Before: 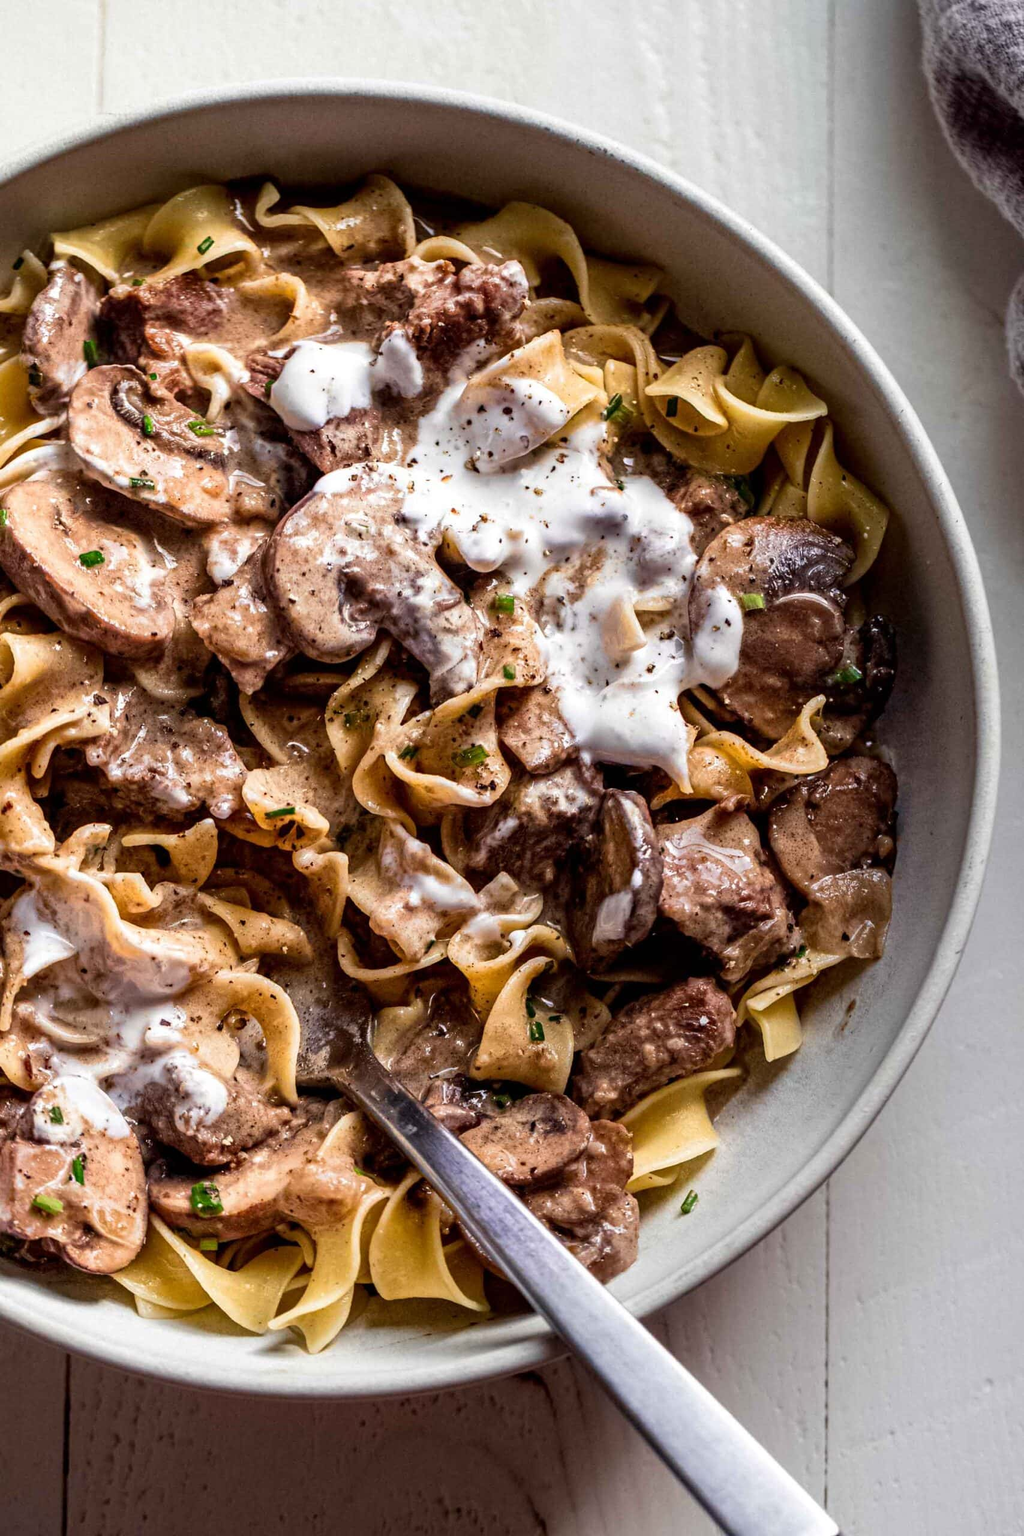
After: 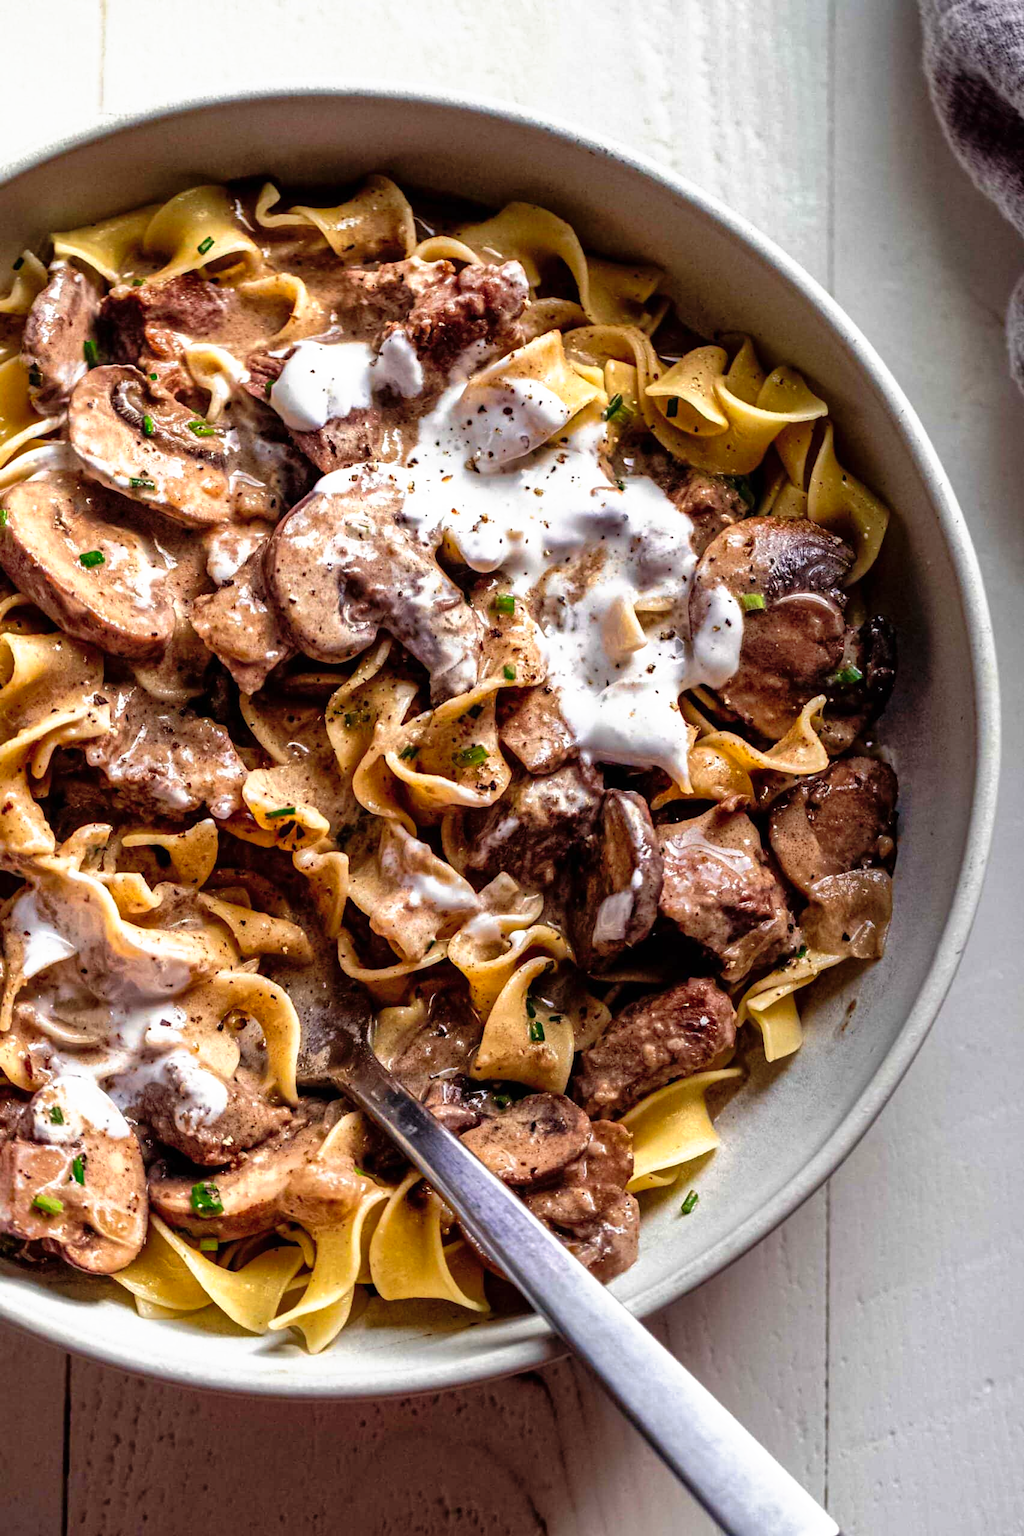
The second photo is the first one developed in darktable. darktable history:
tone curve: curves: ch0 [(0, 0) (0.003, 0.002) (0.011, 0.006) (0.025, 0.014) (0.044, 0.025) (0.069, 0.039) (0.1, 0.056) (0.136, 0.086) (0.177, 0.129) (0.224, 0.183) (0.277, 0.247) (0.335, 0.318) (0.399, 0.395) (0.468, 0.48) (0.543, 0.571) (0.623, 0.668) (0.709, 0.773) (0.801, 0.873) (0.898, 0.978) (1, 1)], preserve colors none
shadows and highlights: on, module defaults
